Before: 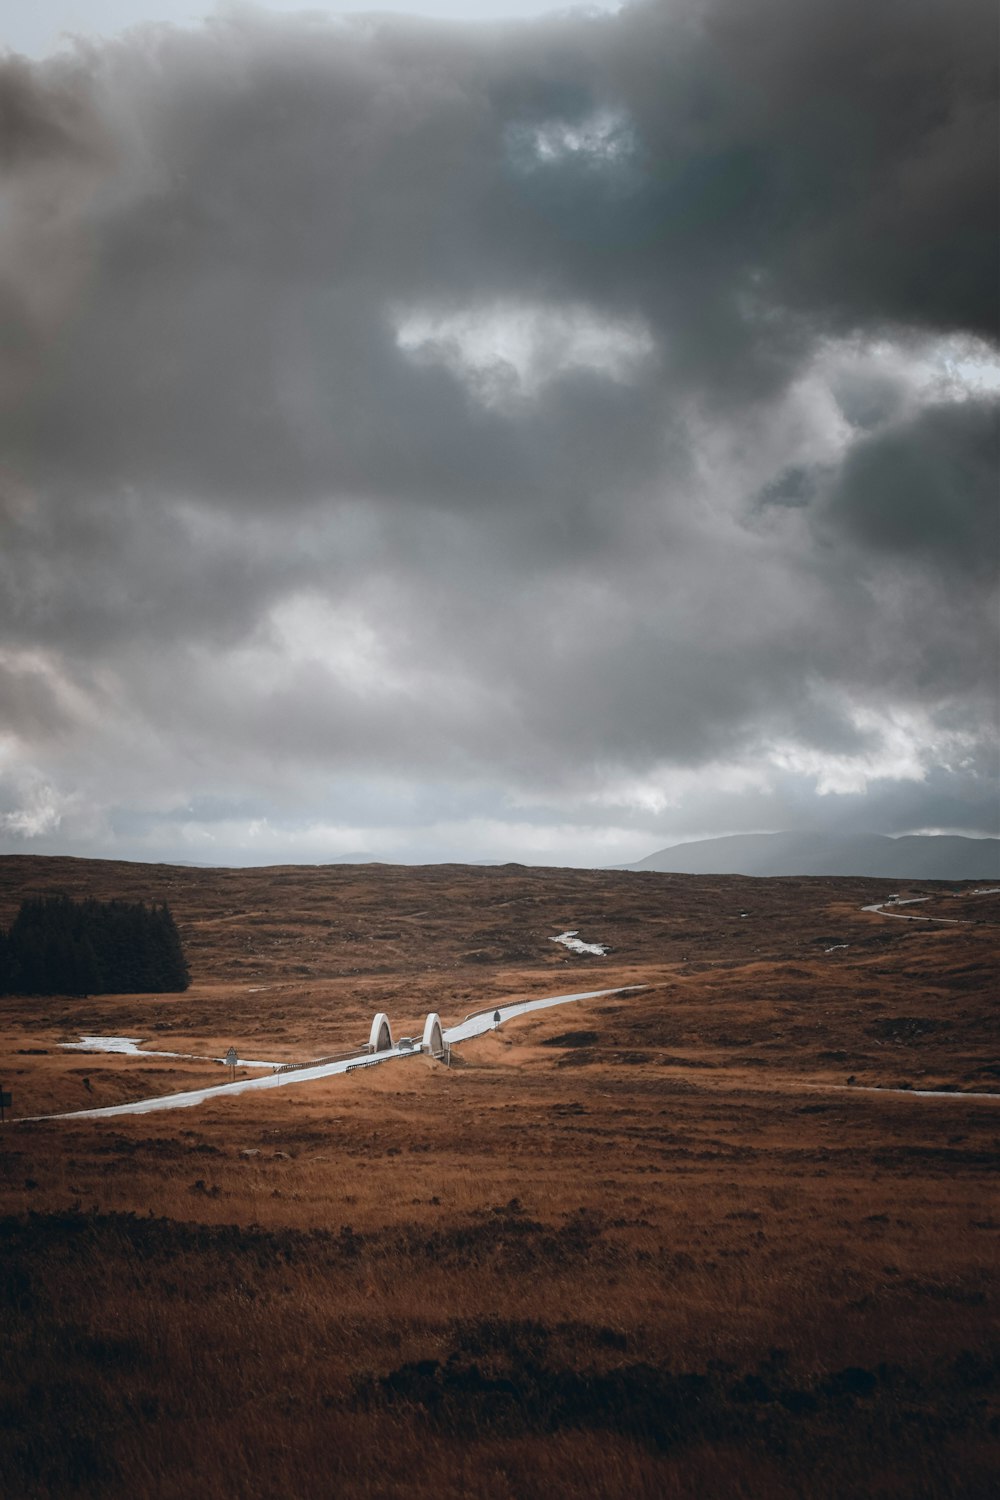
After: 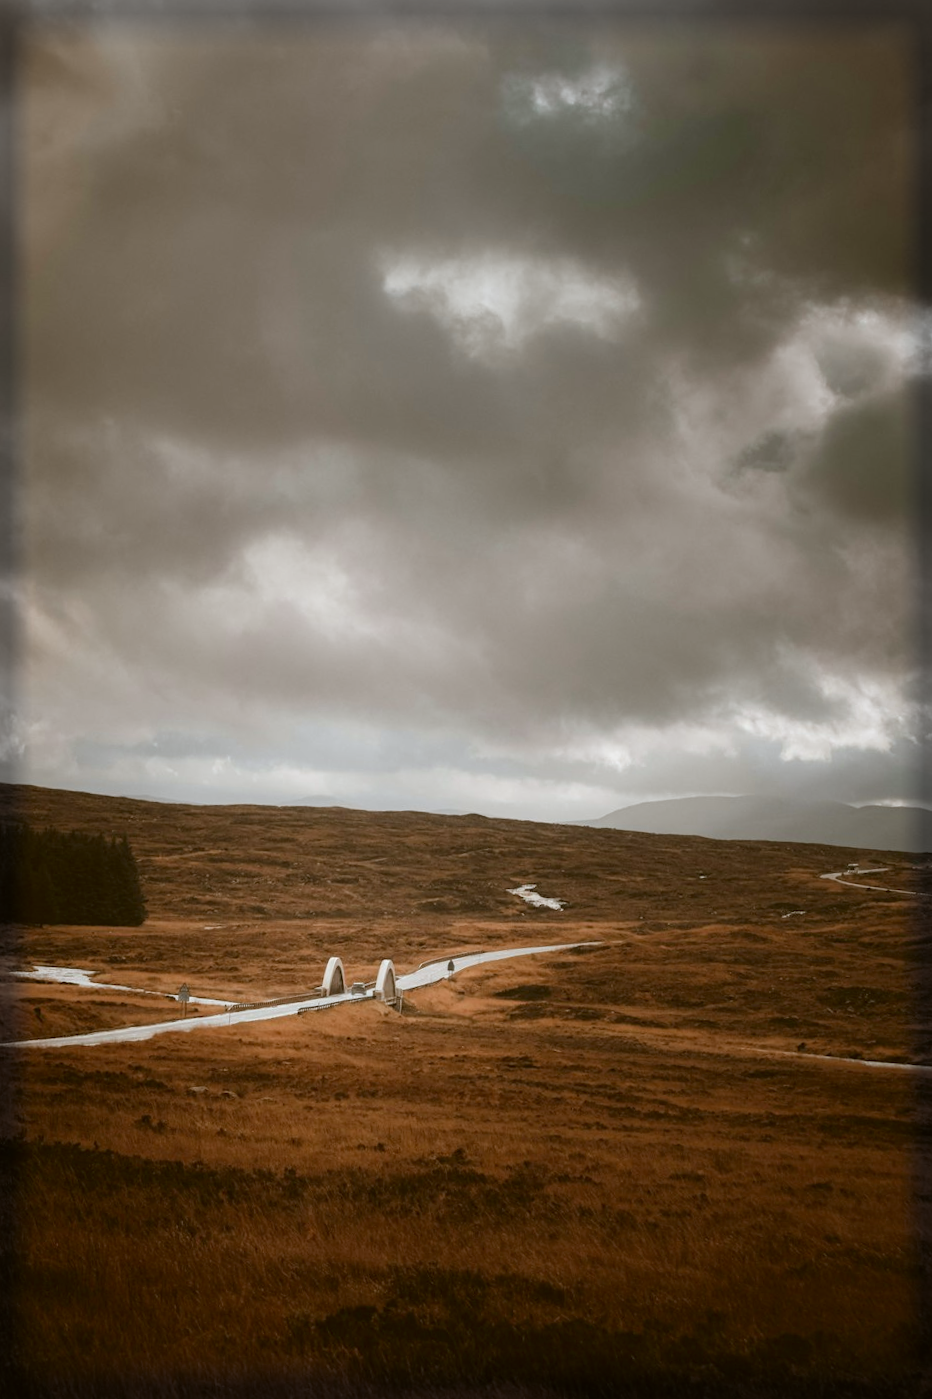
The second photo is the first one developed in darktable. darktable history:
crop and rotate: angle -2.8°
vignetting: fall-off start 93.15%, fall-off radius 5%, automatic ratio true, width/height ratio 1.33, shape 0.042
color correction: highlights a* -0.414, highlights b* 0.149, shadows a* 5.29, shadows b* 20.49
